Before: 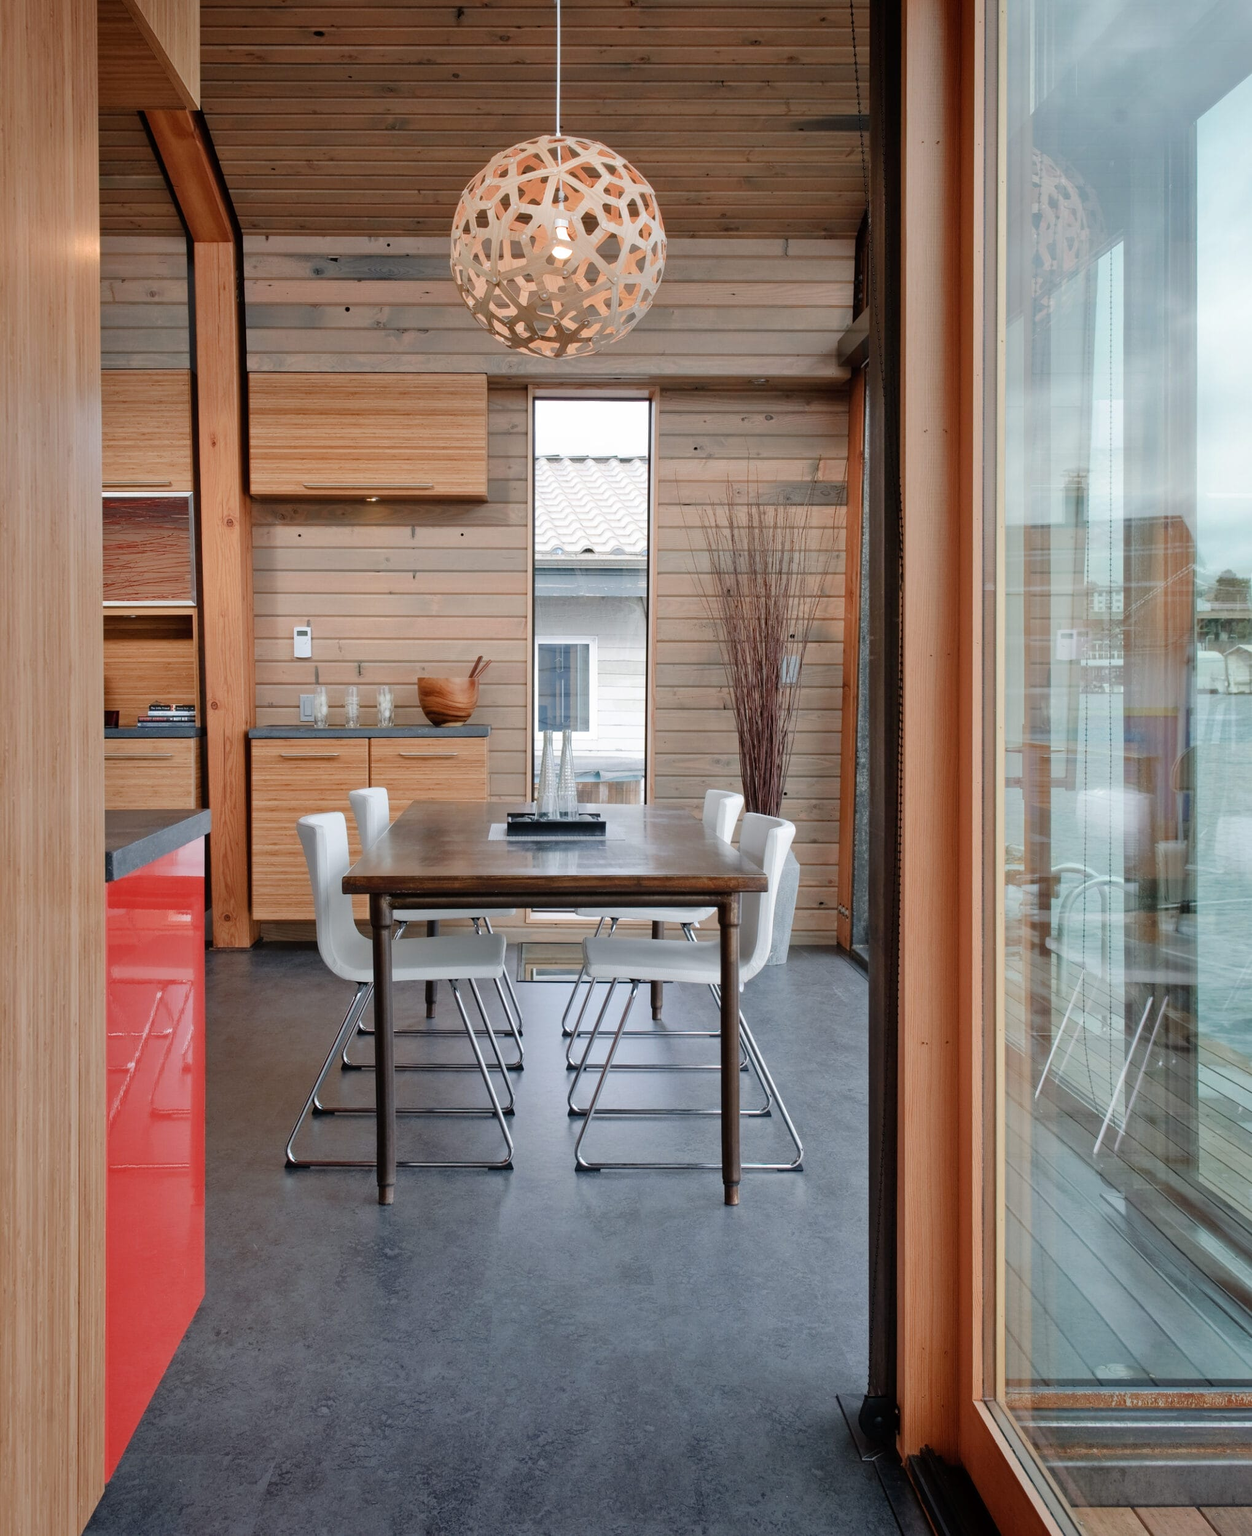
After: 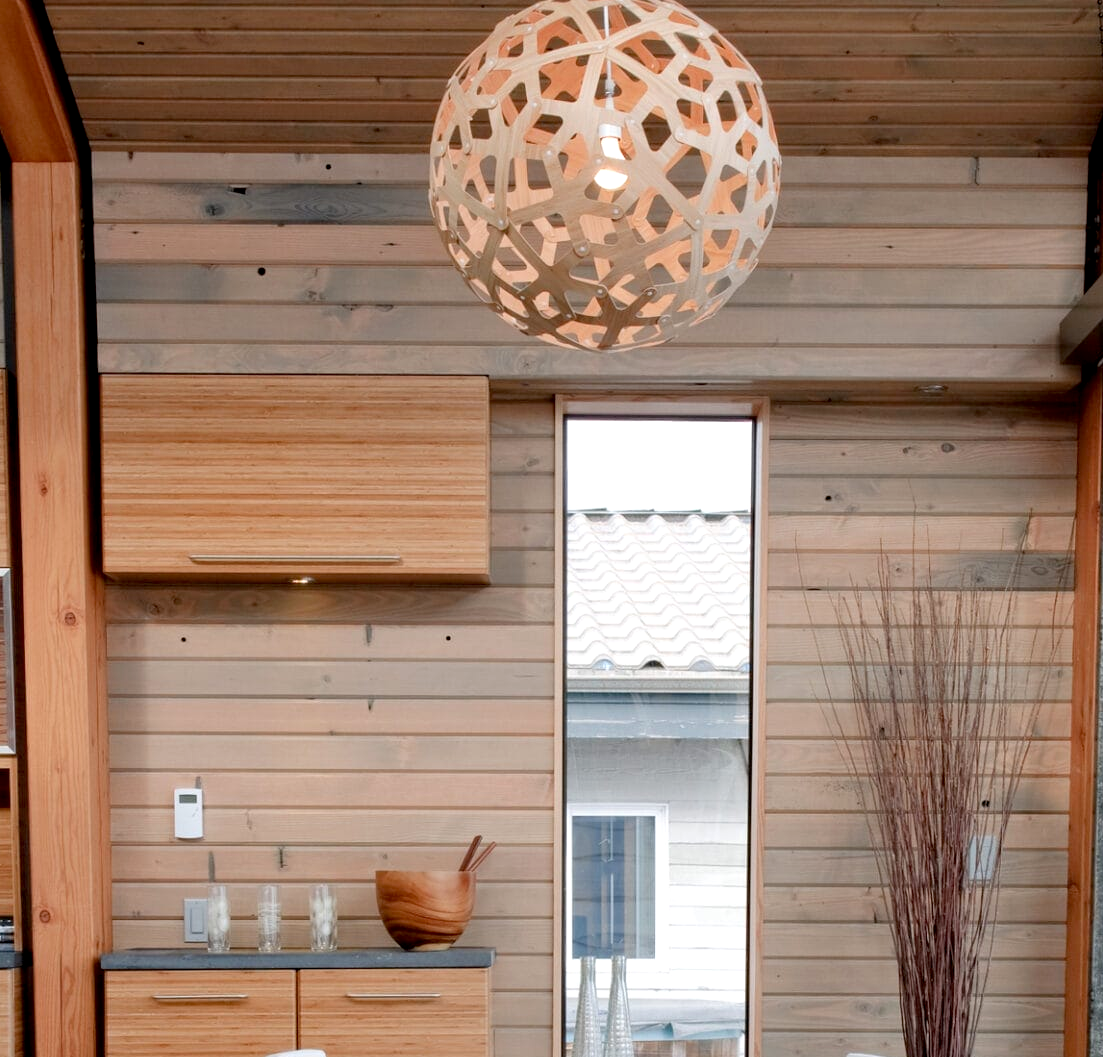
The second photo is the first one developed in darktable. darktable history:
exposure: black level correction 0.007, exposure 0.159 EV, compensate highlight preservation false
crop: left 14.93%, top 9.285%, right 30.932%, bottom 48.433%
